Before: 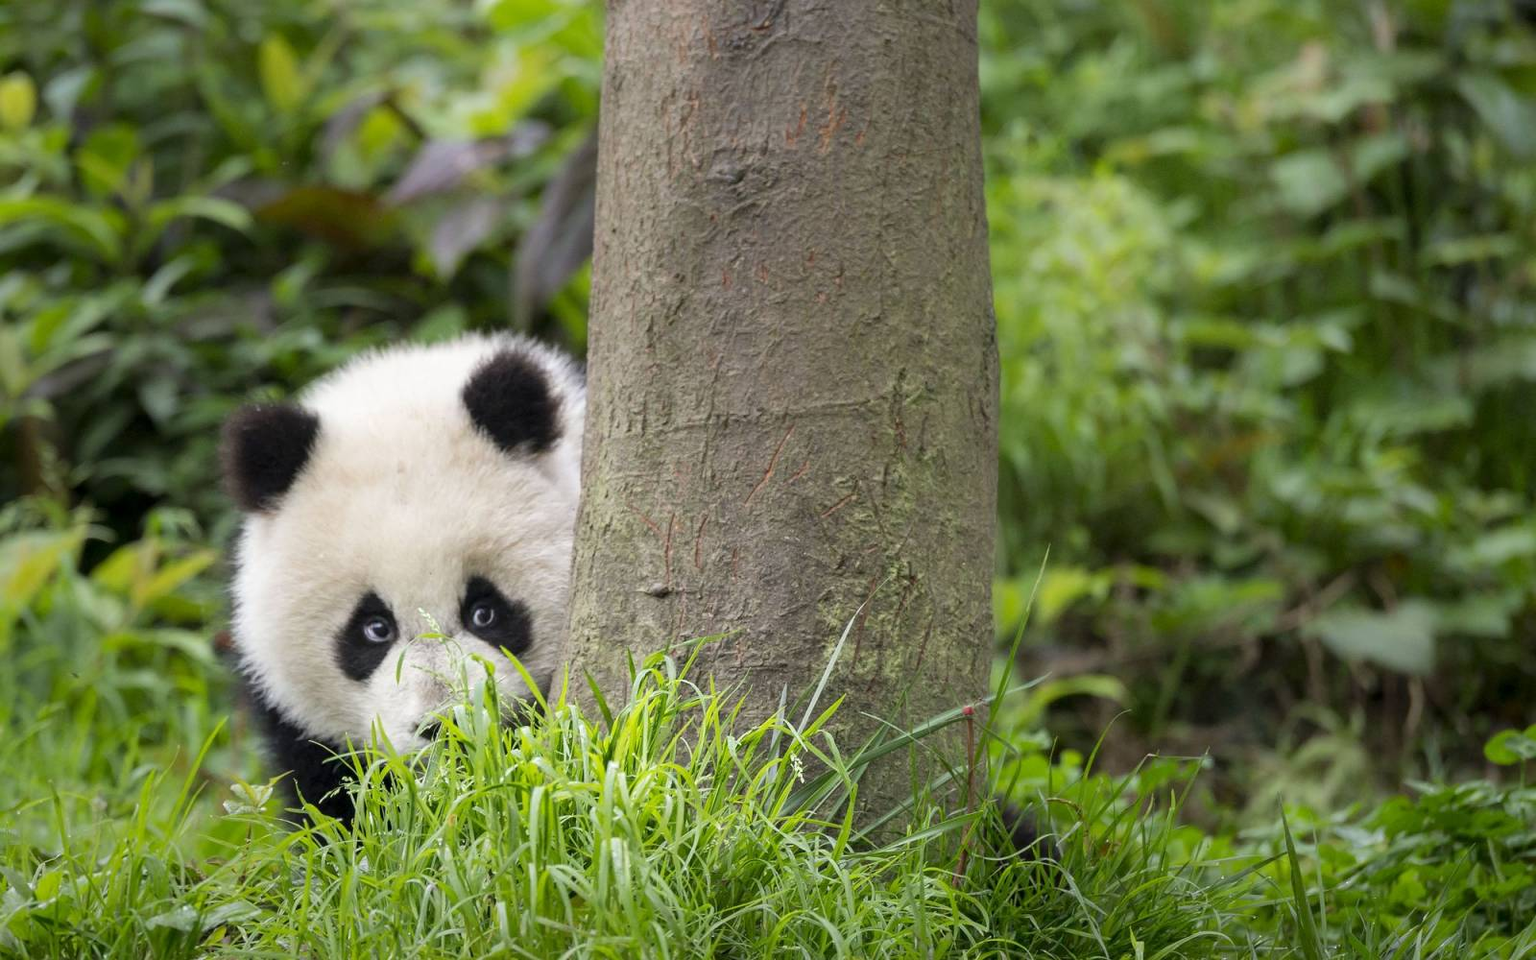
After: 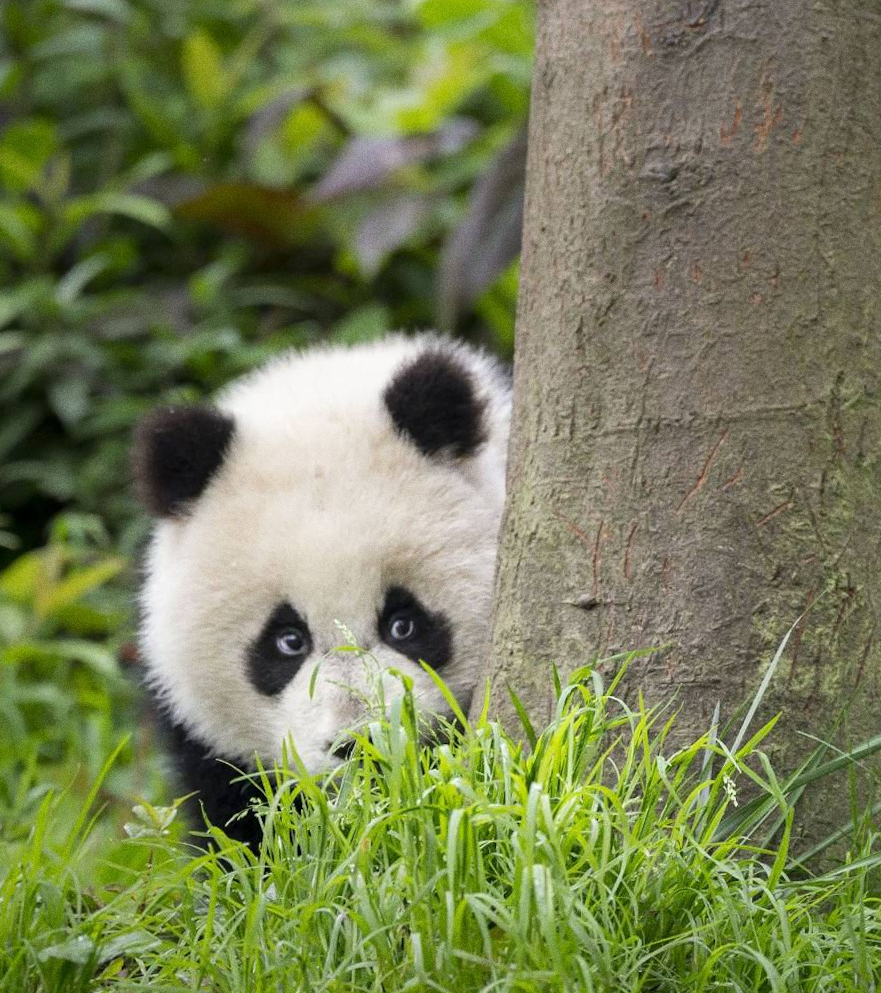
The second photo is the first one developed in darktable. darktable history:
grain: coarseness 0.47 ISO
crop: left 5.114%, right 38.589%
rotate and perspective: rotation 0.226°, lens shift (vertical) -0.042, crop left 0.023, crop right 0.982, crop top 0.006, crop bottom 0.994
